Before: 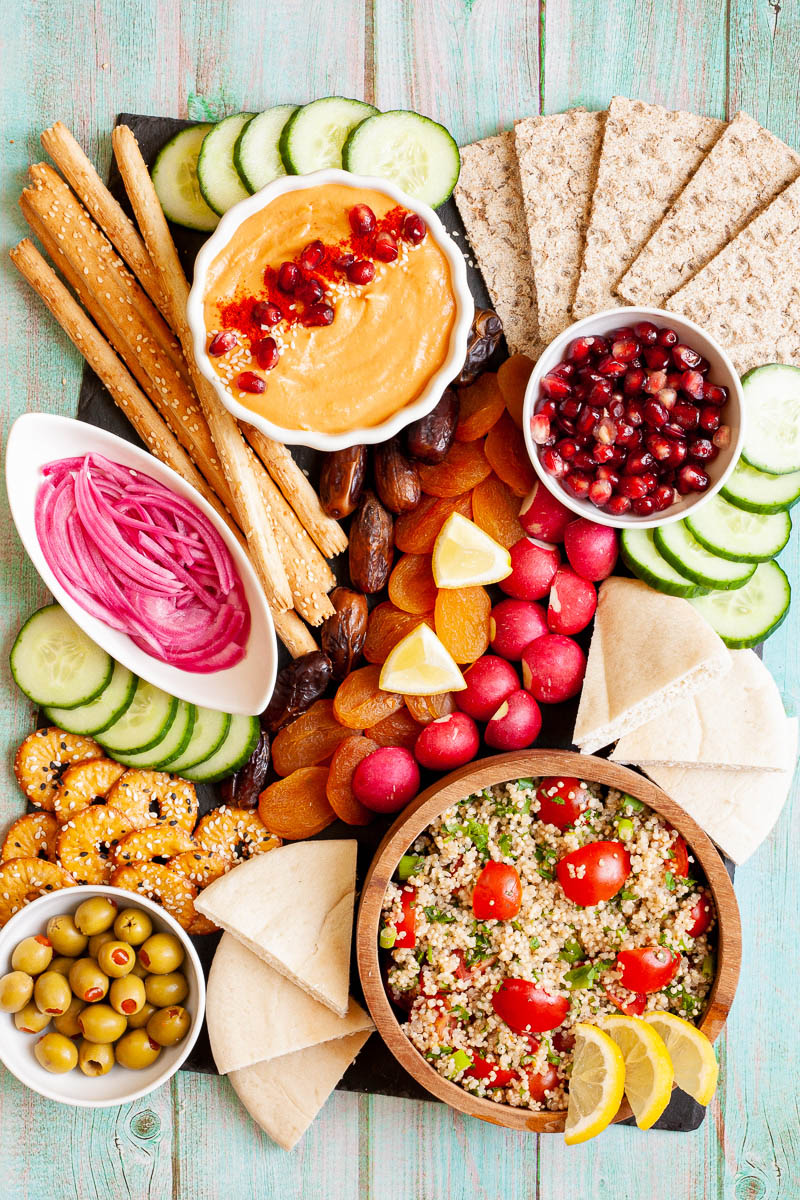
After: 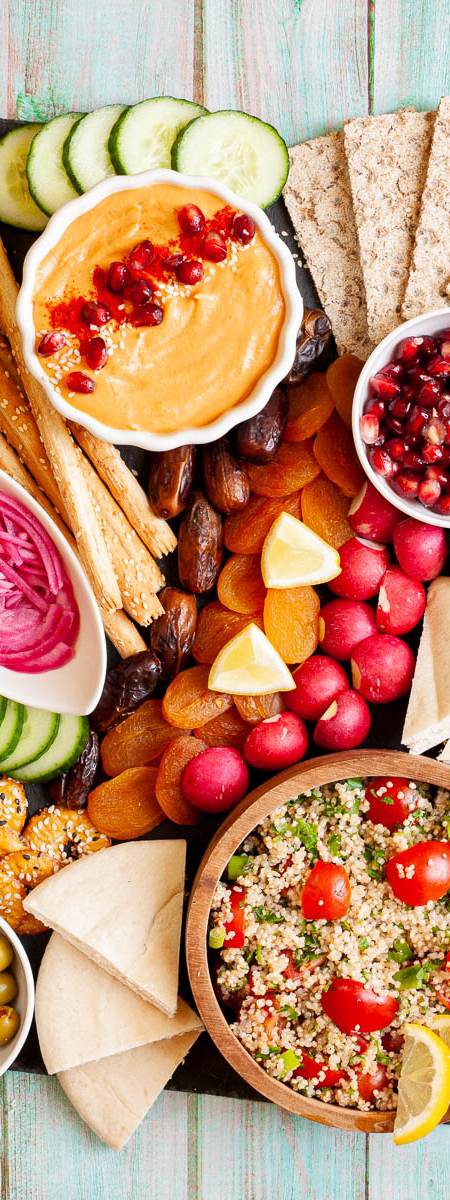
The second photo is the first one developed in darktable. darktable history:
crop: left 21.496%, right 22.254%
